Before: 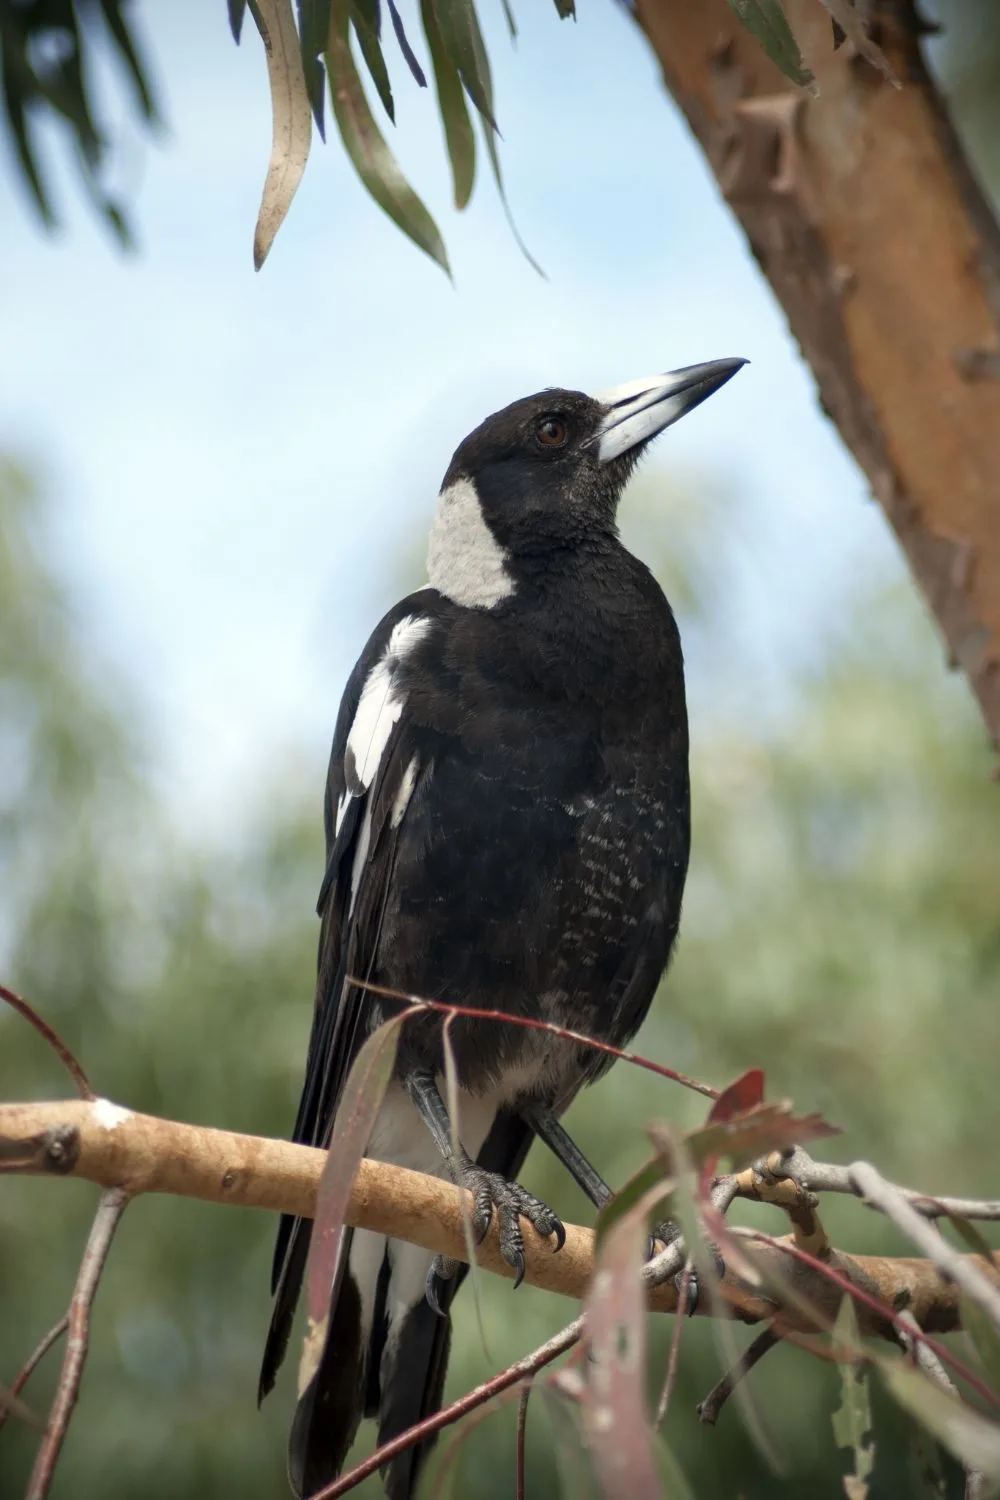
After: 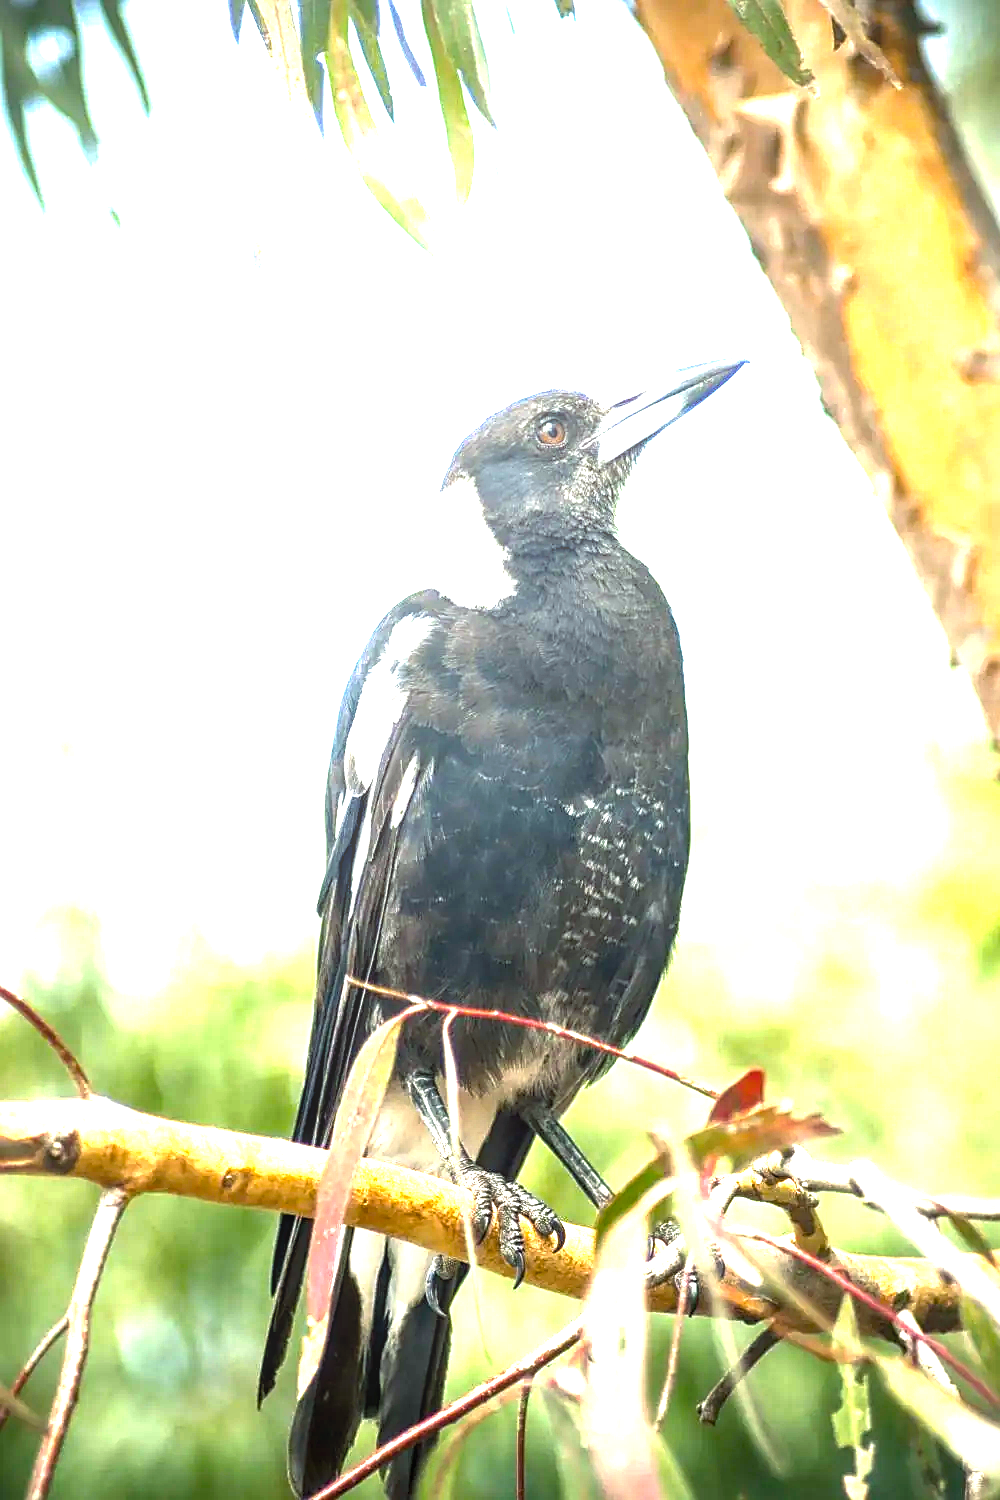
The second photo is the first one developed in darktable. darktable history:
sharpen: on, module defaults
color balance rgb: shadows lift › chroma 2.03%, shadows lift › hue 183.4°, highlights gain › chroma 0.79%, highlights gain › hue 55.91°, perceptual saturation grading › global saturation 34.771%, perceptual saturation grading › highlights -25.376%, perceptual saturation grading › shadows 24.277%, perceptual brilliance grading › global brilliance 34.886%, perceptual brilliance grading › highlights 49.219%, perceptual brilliance grading › mid-tones 59.665%, perceptual brilliance grading › shadows 34.372%, global vibrance 14.569%
local contrast: on, module defaults
